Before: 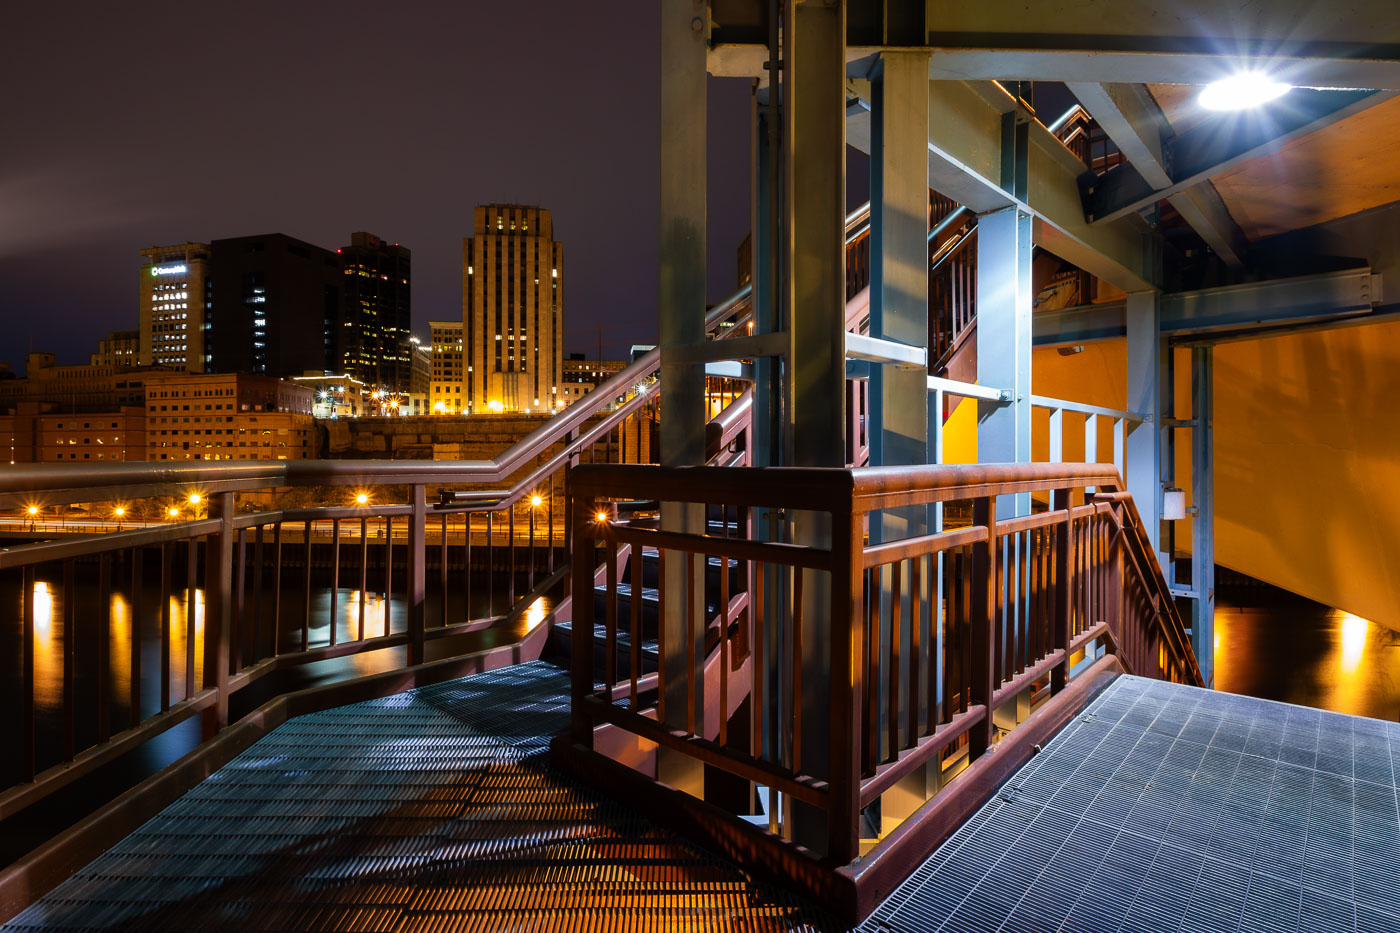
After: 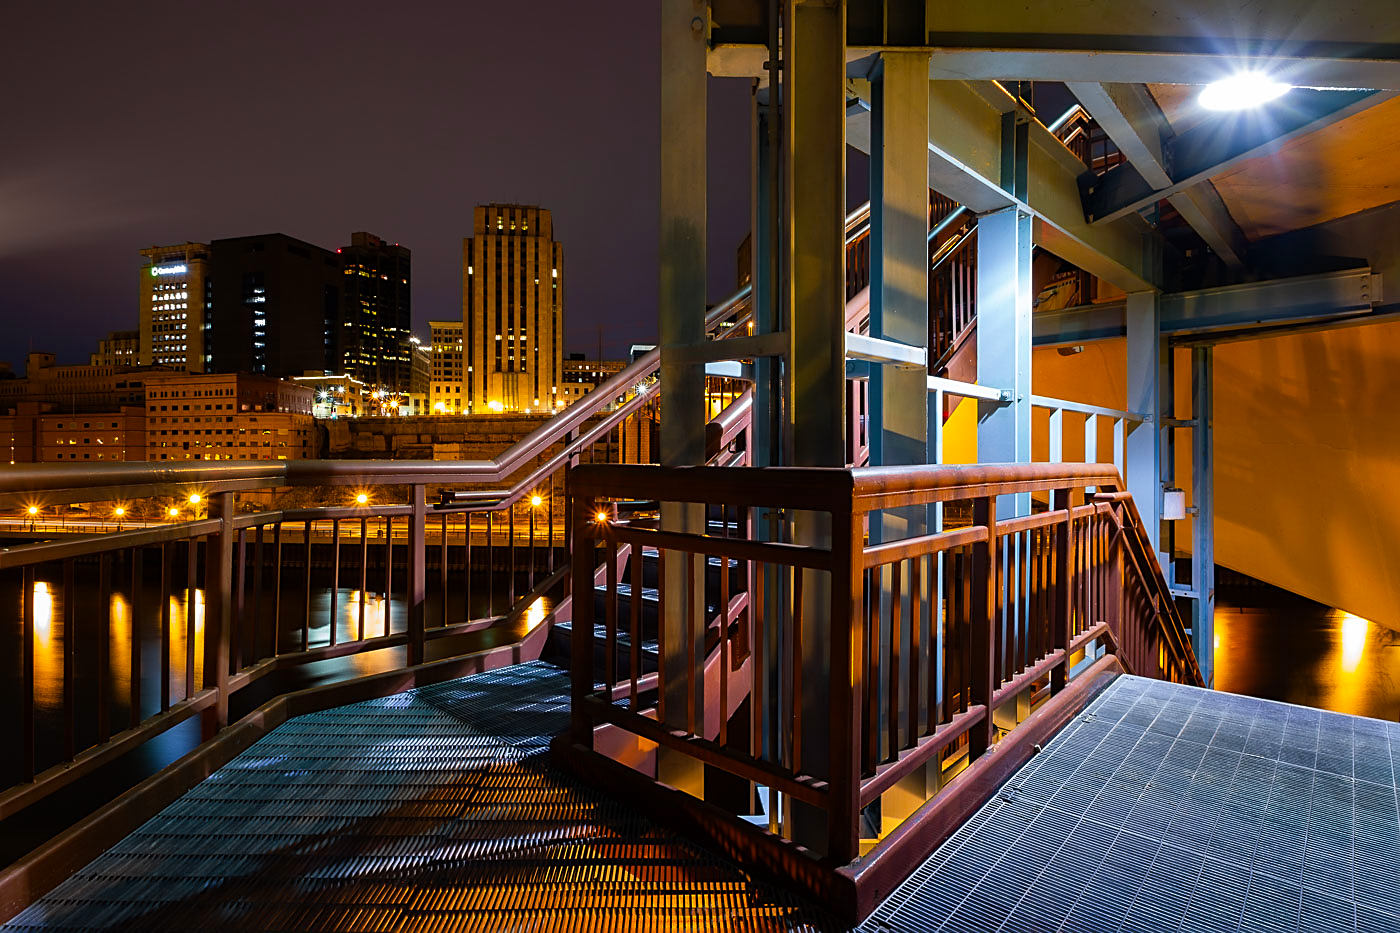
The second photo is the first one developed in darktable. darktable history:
color balance rgb: perceptual saturation grading › global saturation 19.798%
sharpen: on, module defaults
